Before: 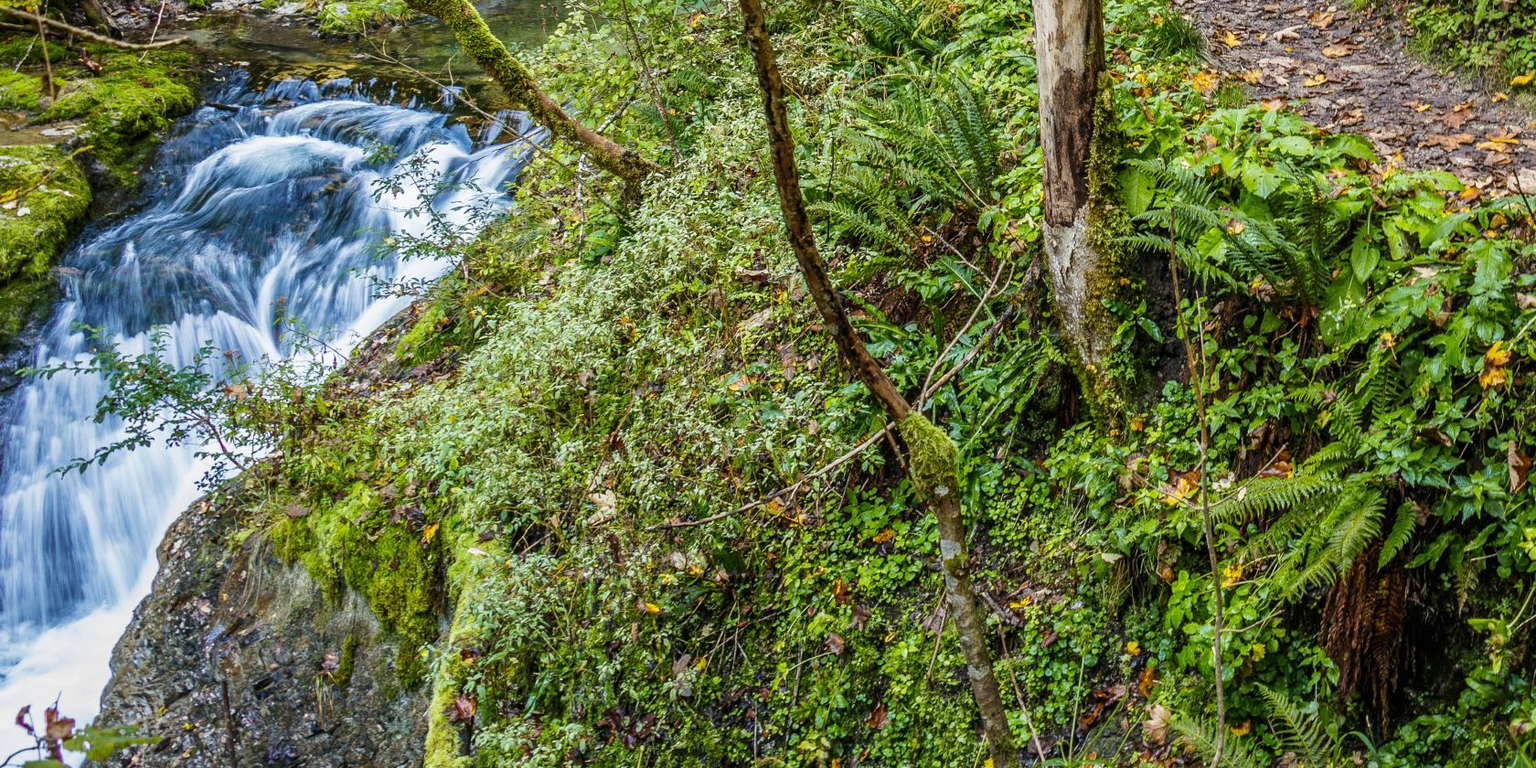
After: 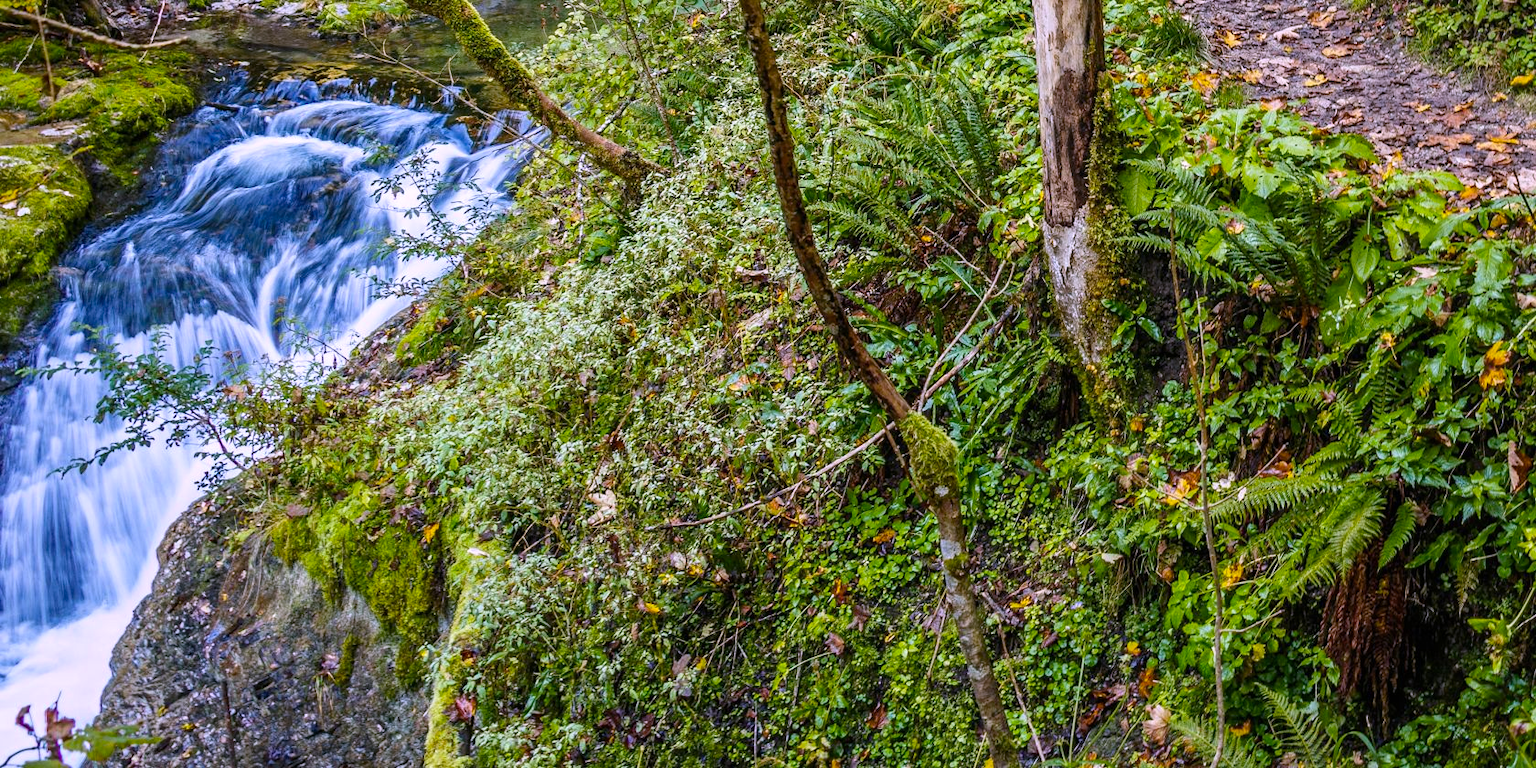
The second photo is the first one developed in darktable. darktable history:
white balance: red 1.042, blue 1.17
color balance rgb: perceptual saturation grading › global saturation 8.89%, saturation formula JzAzBz (2021)
